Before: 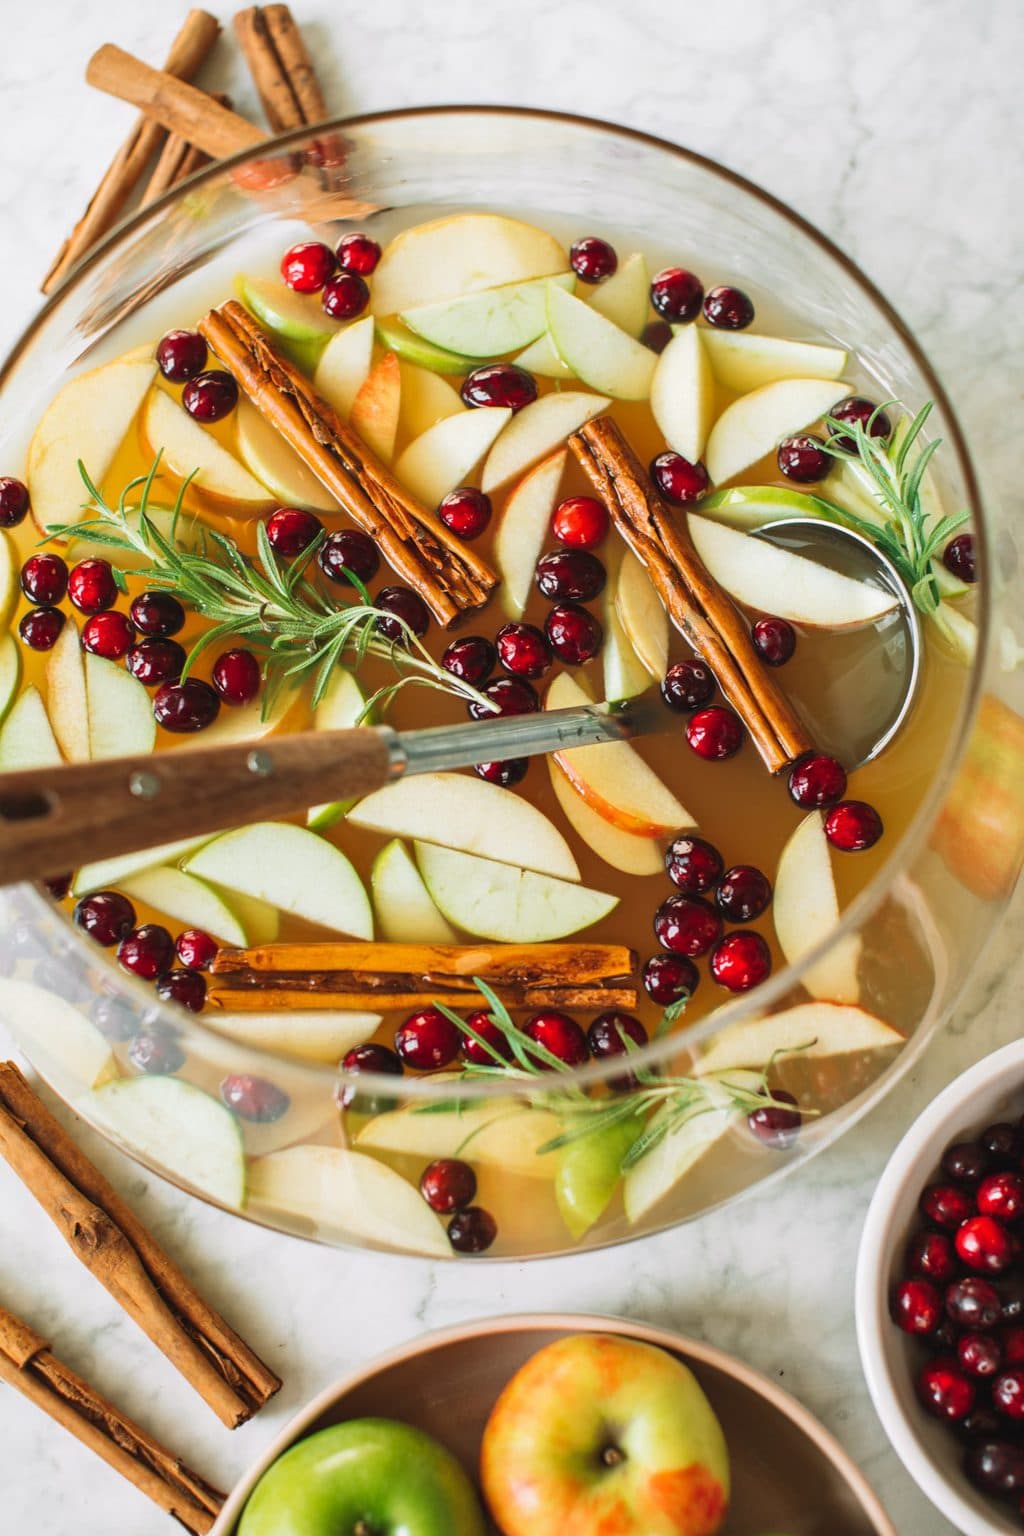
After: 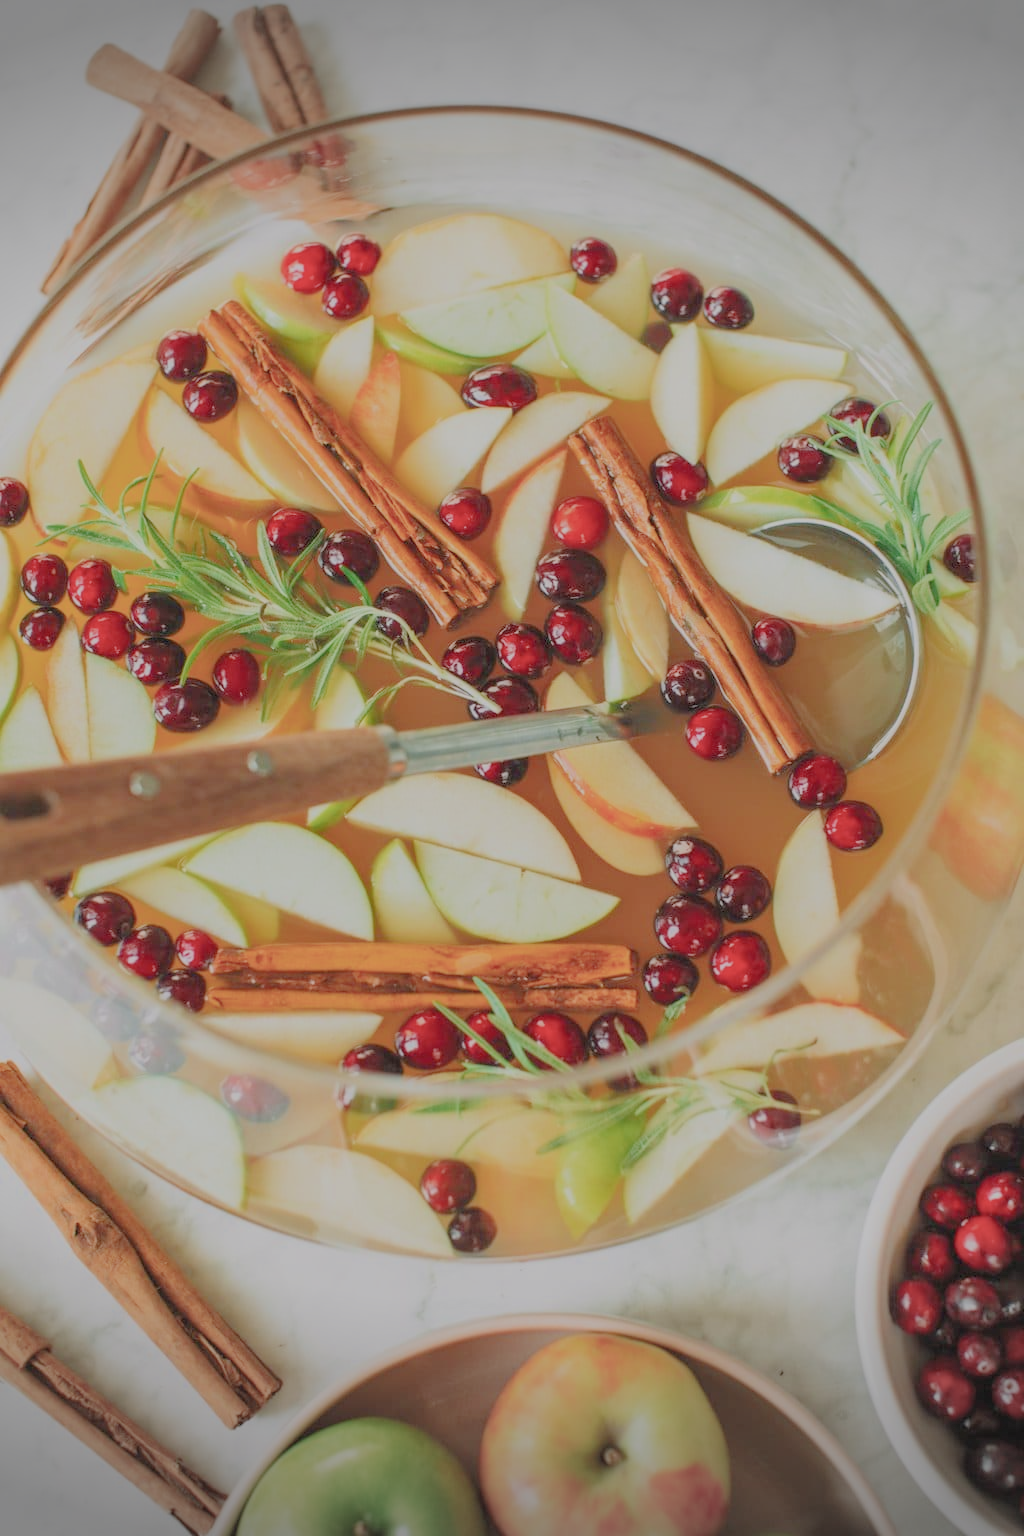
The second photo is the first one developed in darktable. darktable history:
local contrast: mode bilateral grid, contrast 15, coarseness 35, detail 105%, midtone range 0.2
exposure: black level correction 0, exposure 1.099 EV, compensate highlight preservation false
filmic rgb: black relative exposure -7.96 EV, white relative exposure 8.02 EV, threshold 3.01 EV, target black luminance 0%, hardness 2.46, latitude 76.21%, contrast 0.551, shadows ↔ highlights balance 0.003%, iterations of high-quality reconstruction 0, enable highlight reconstruction true
vignetting: fall-off start 100.18%, width/height ratio 1.305, unbound false
